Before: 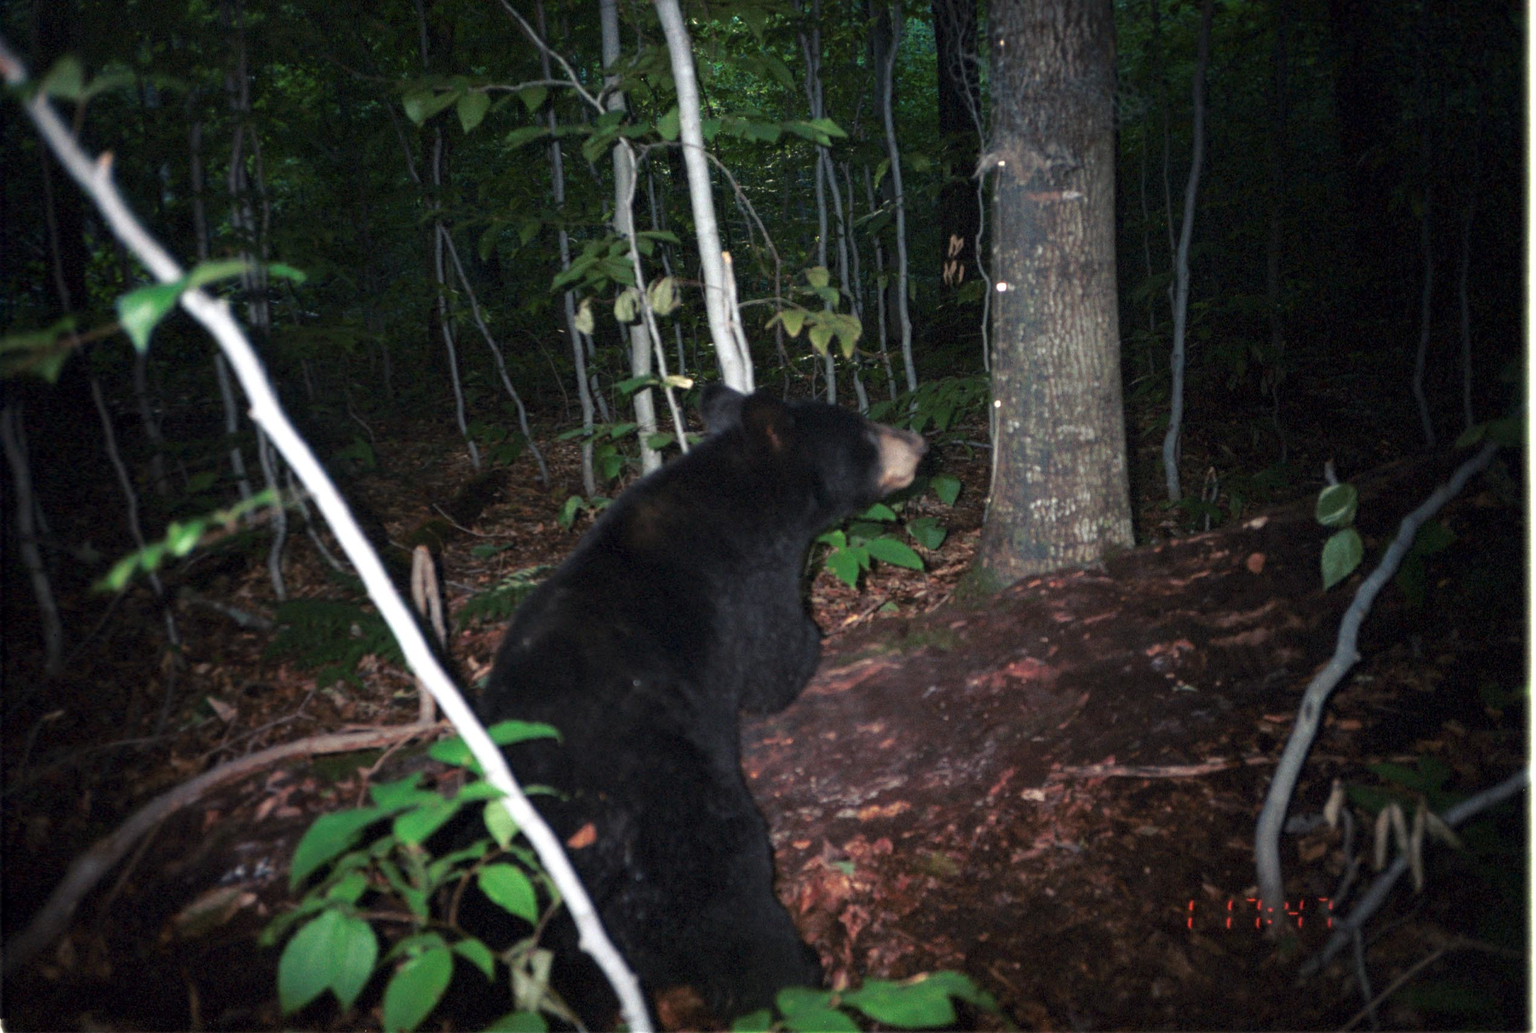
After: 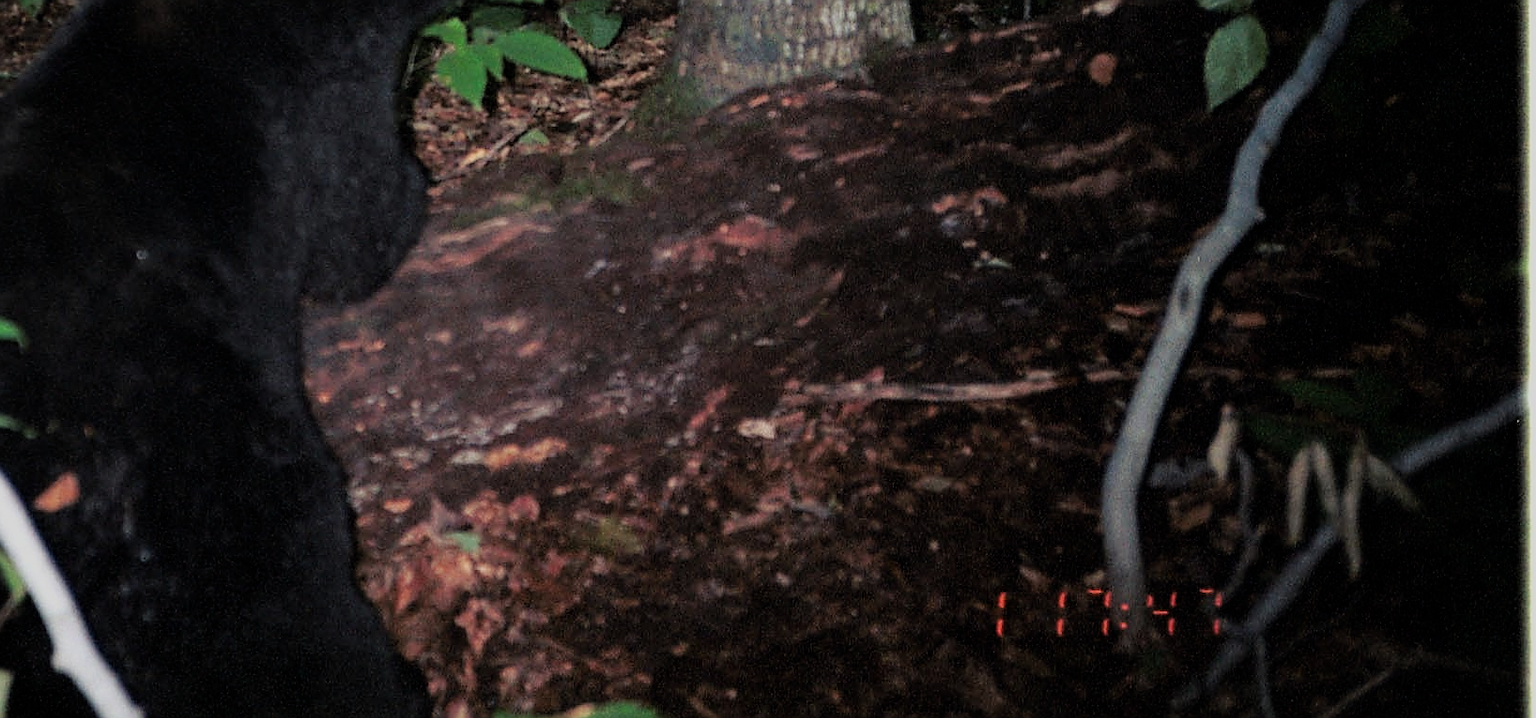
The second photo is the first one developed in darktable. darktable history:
crop and rotate: left 35.509%, top 50.238%, bottom 4.934%
filmic rgb: black relative exposure -7.65 EV, white relative exposure 4.56 EV, hardness 3.61, contrast 1.05
sharpen: radius 1.4, amount 1.25, threshold 0.7
